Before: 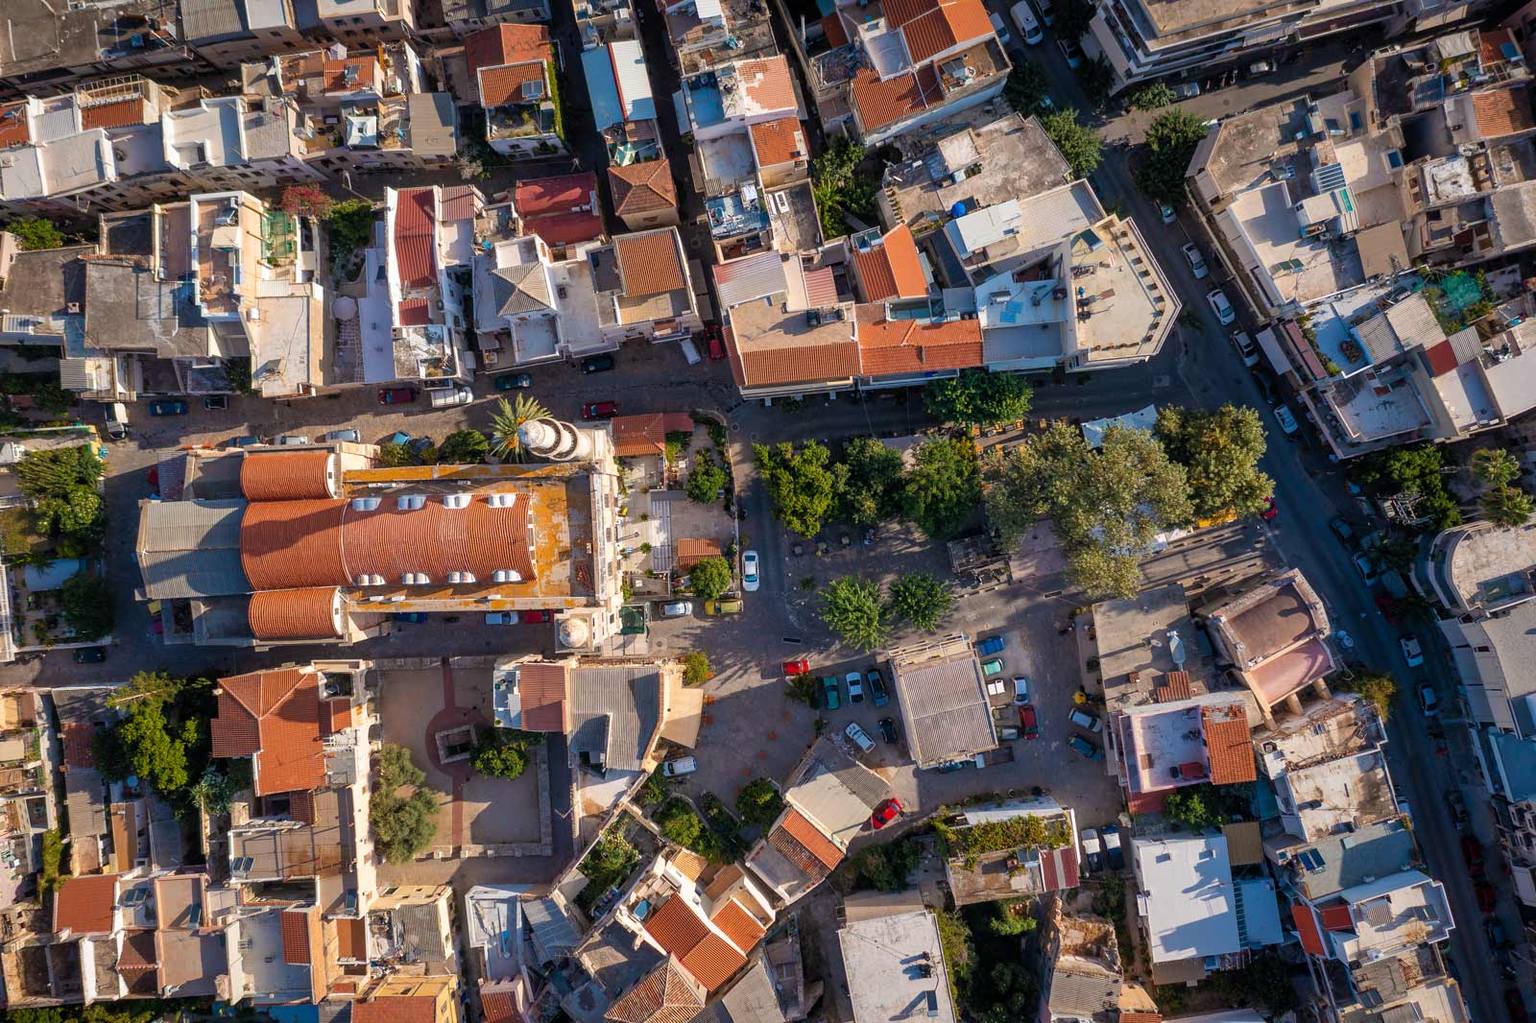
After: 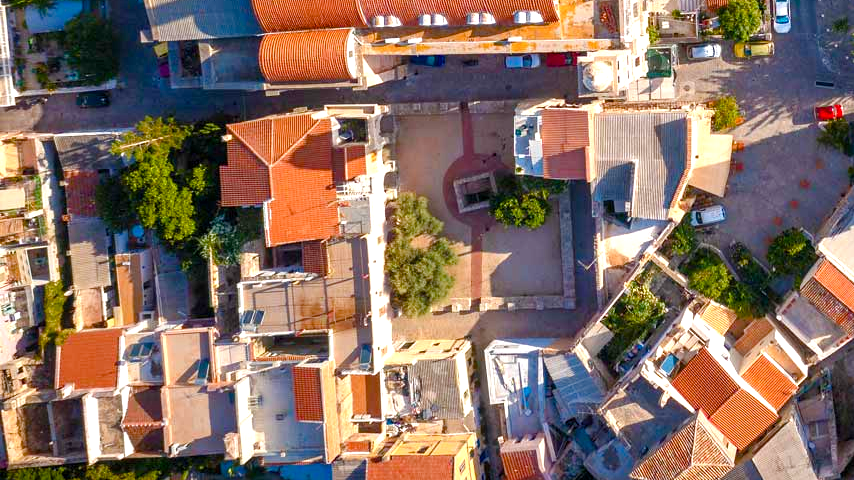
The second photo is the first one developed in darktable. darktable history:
color balance rgb: perceptual saturation grading › global saturation 20%, perceptual saturation grading › highlights -25%, perceptual saturation grading › shadows 50%
exposure: exposure 0.74 EV, compensate highlight preservation false
crop and rotate: top 54.778%, right 46.61%, bottom 0.159%
